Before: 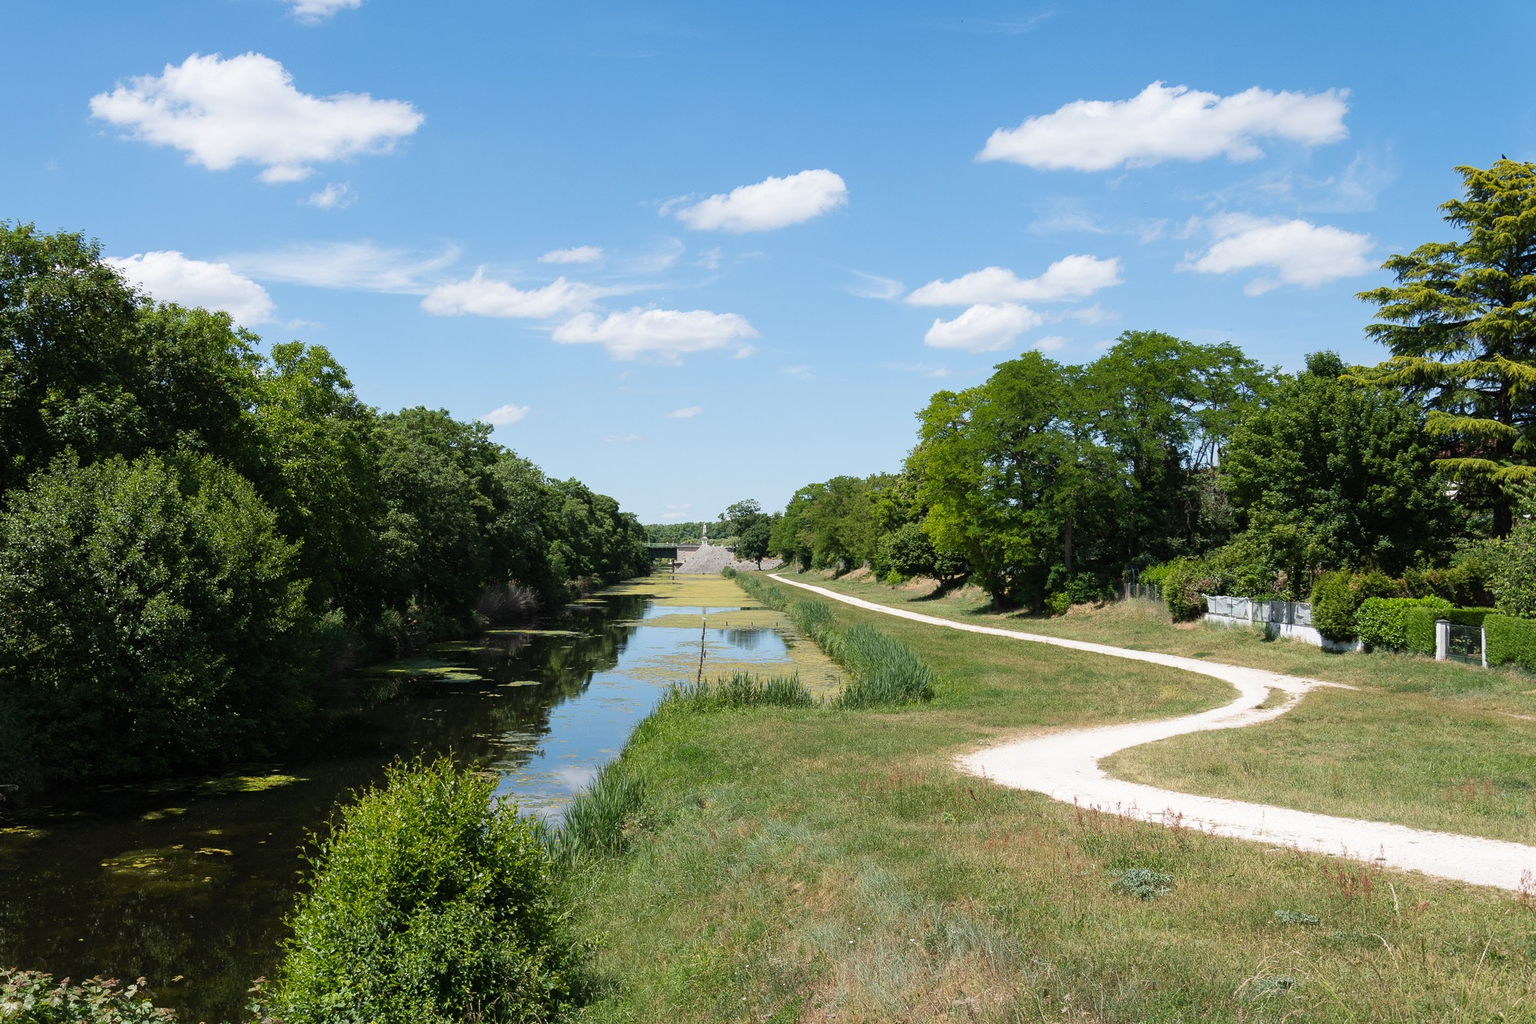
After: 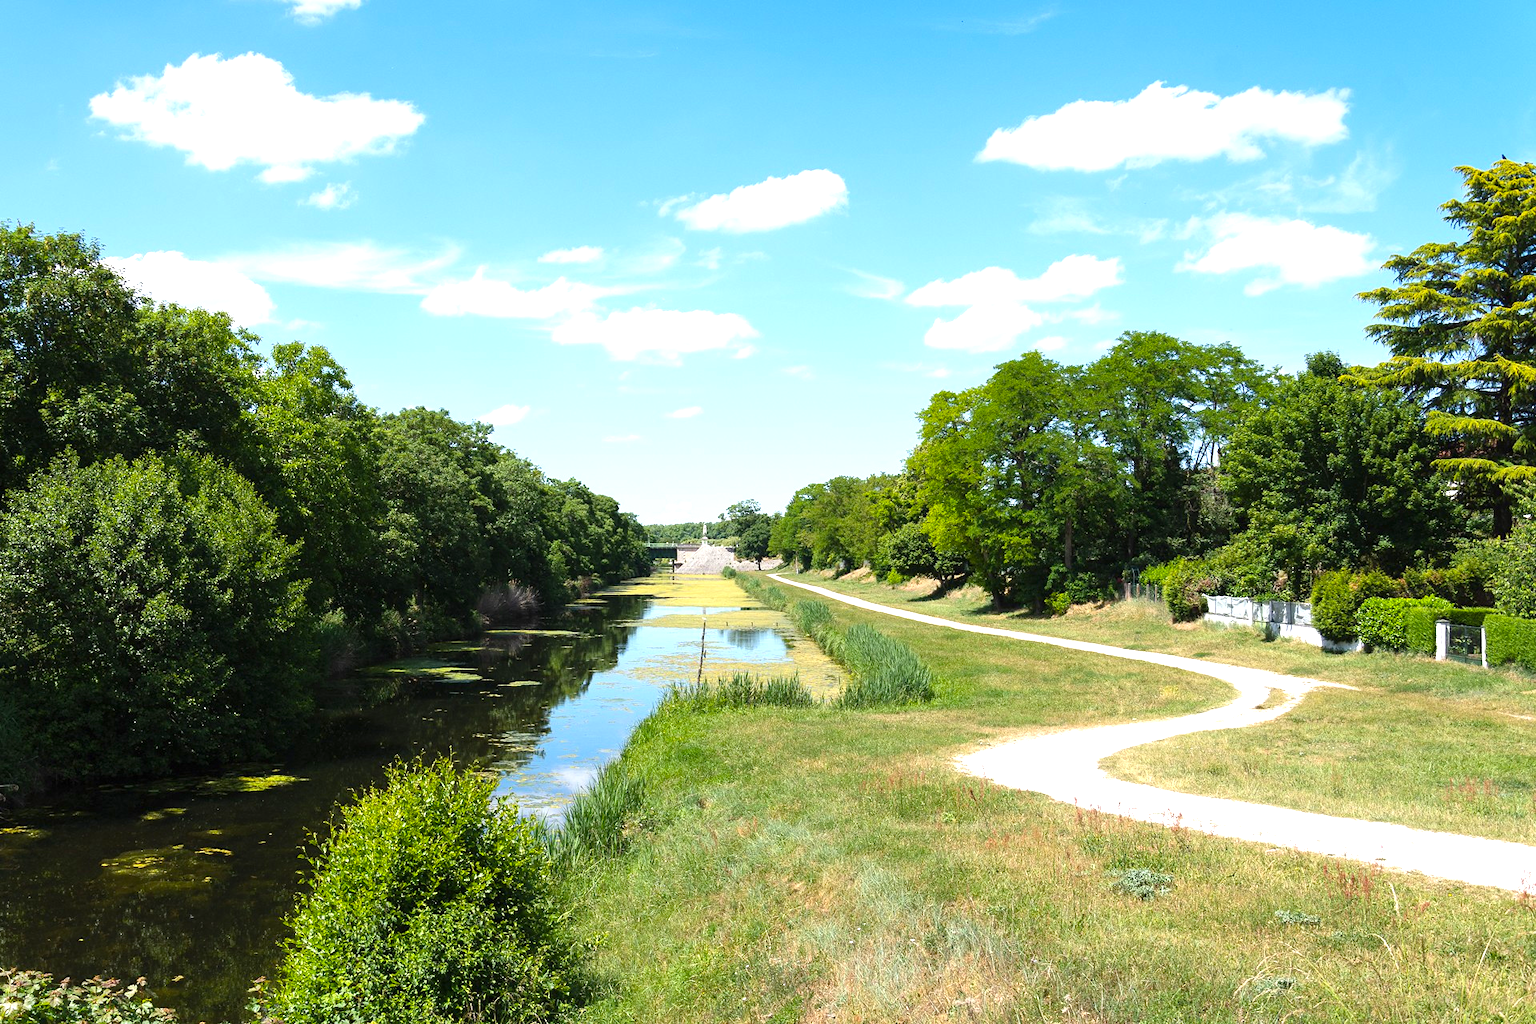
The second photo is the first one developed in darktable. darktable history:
color balance rgb: linear chroma grading › global chroma 3.45%, perceptual saturation grading › global saturation 11.24%, perceptual brilliance grading › global brilliance 3.04%, global vibrance 2.8%
exposure: exposure 0.74 EV, compensate highlight preservation false
